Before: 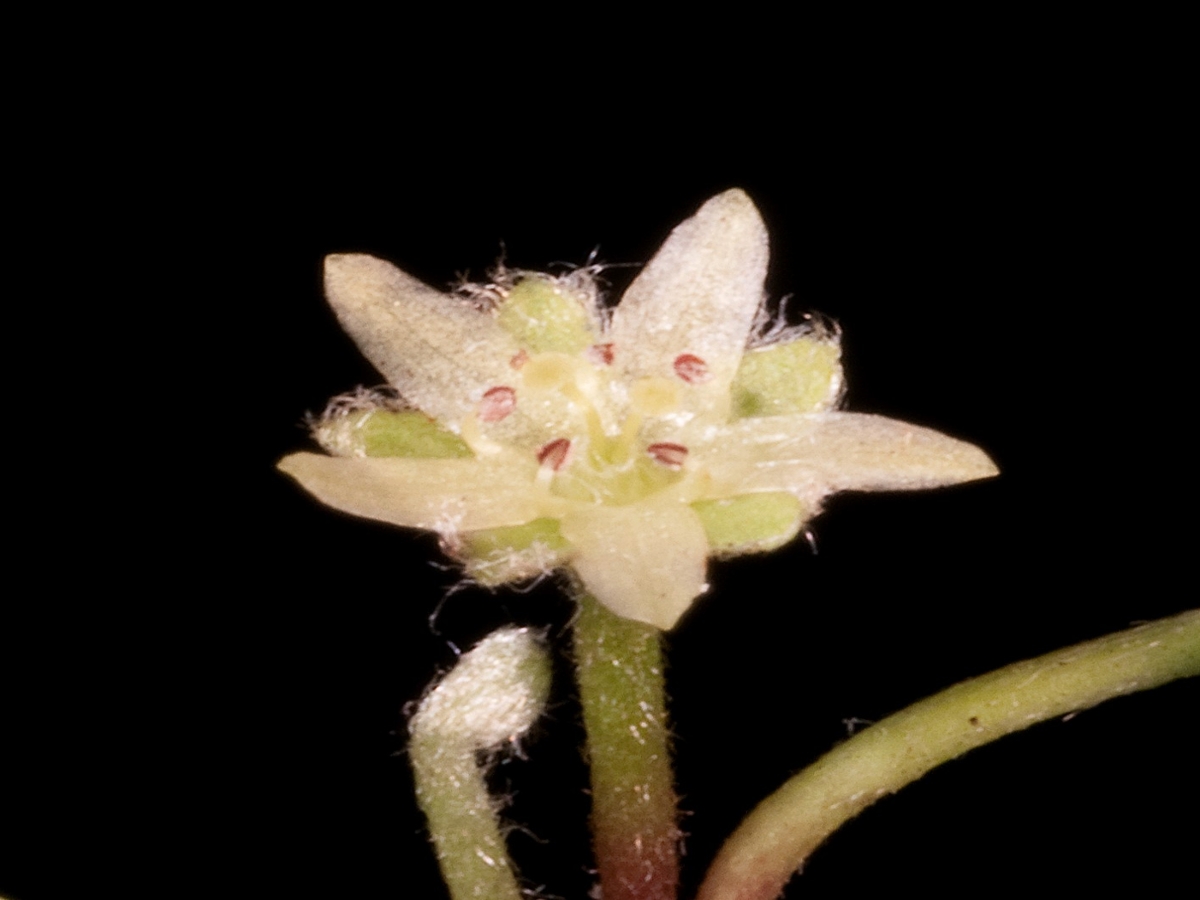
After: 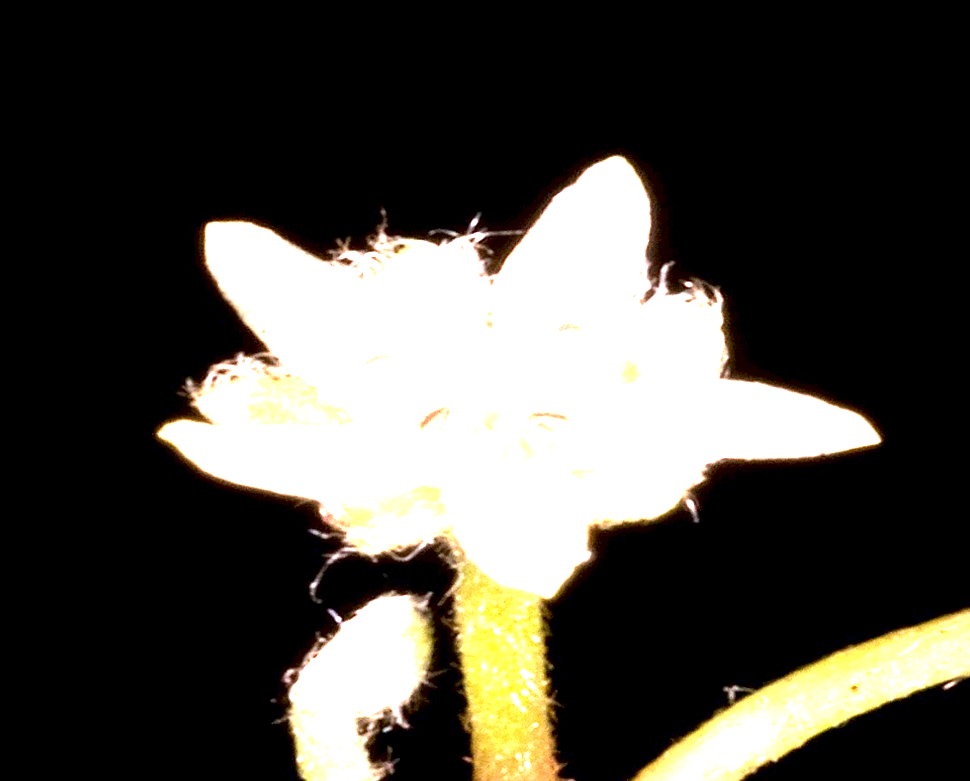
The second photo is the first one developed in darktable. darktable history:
tone equalizer: on, module defaults
exposure: black level correction 0.002, exposure 0.677 EV, compensate exposure bias true, compensate highlight preservation false
crop: left 9.931%, top 3.639%, right 9.154%, bottom 9.516%
